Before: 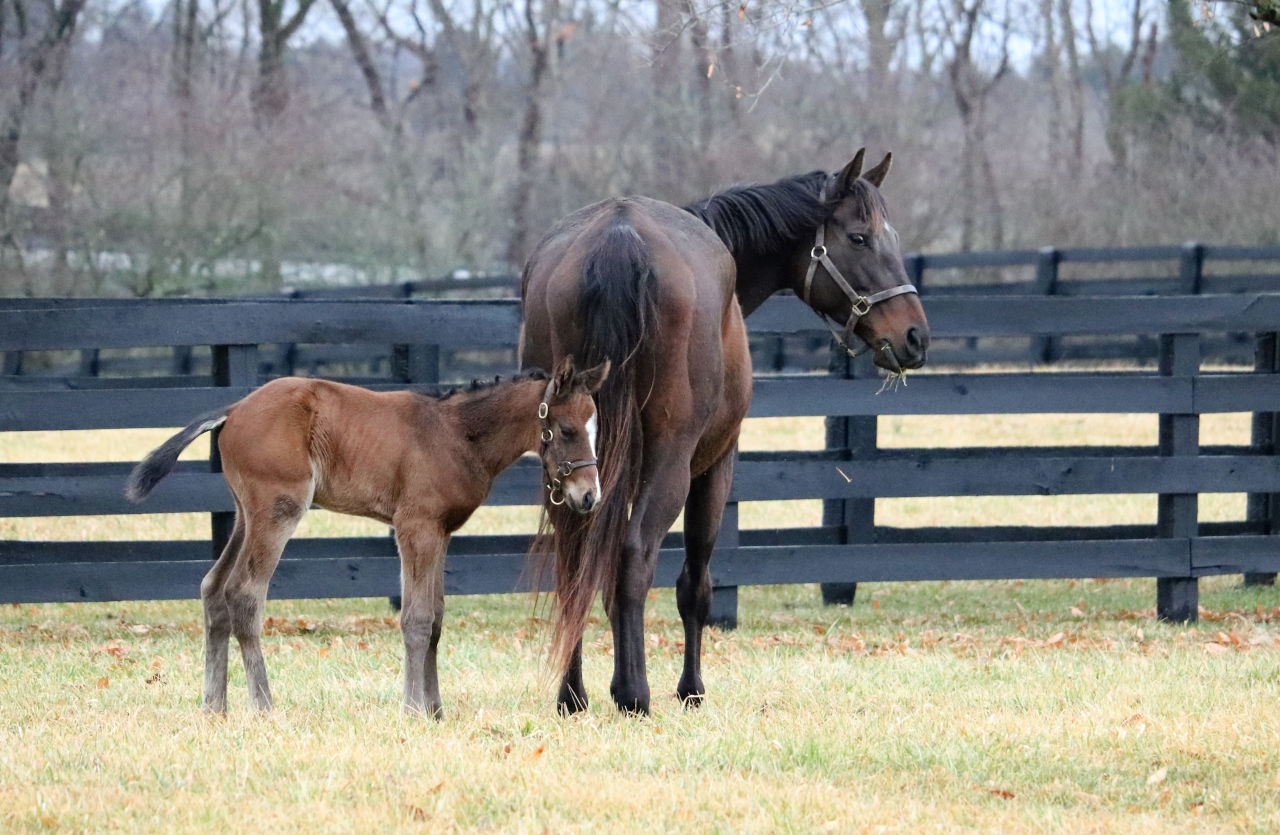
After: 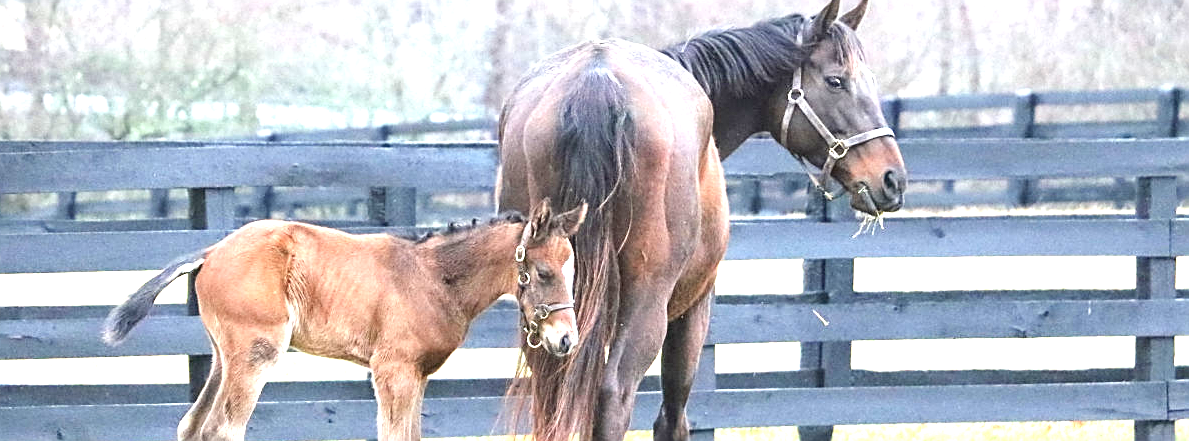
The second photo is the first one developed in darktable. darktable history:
sharpen: on, module defaults
contrast brightness saturation: contrast -0.146, brightness 0.048, saturation -0.126
exposure: exposure 2.193 EV, compensate highlight preservation false
crop: left 1.807%, top 18.84%, right 5.235%, bottom 28.3%
